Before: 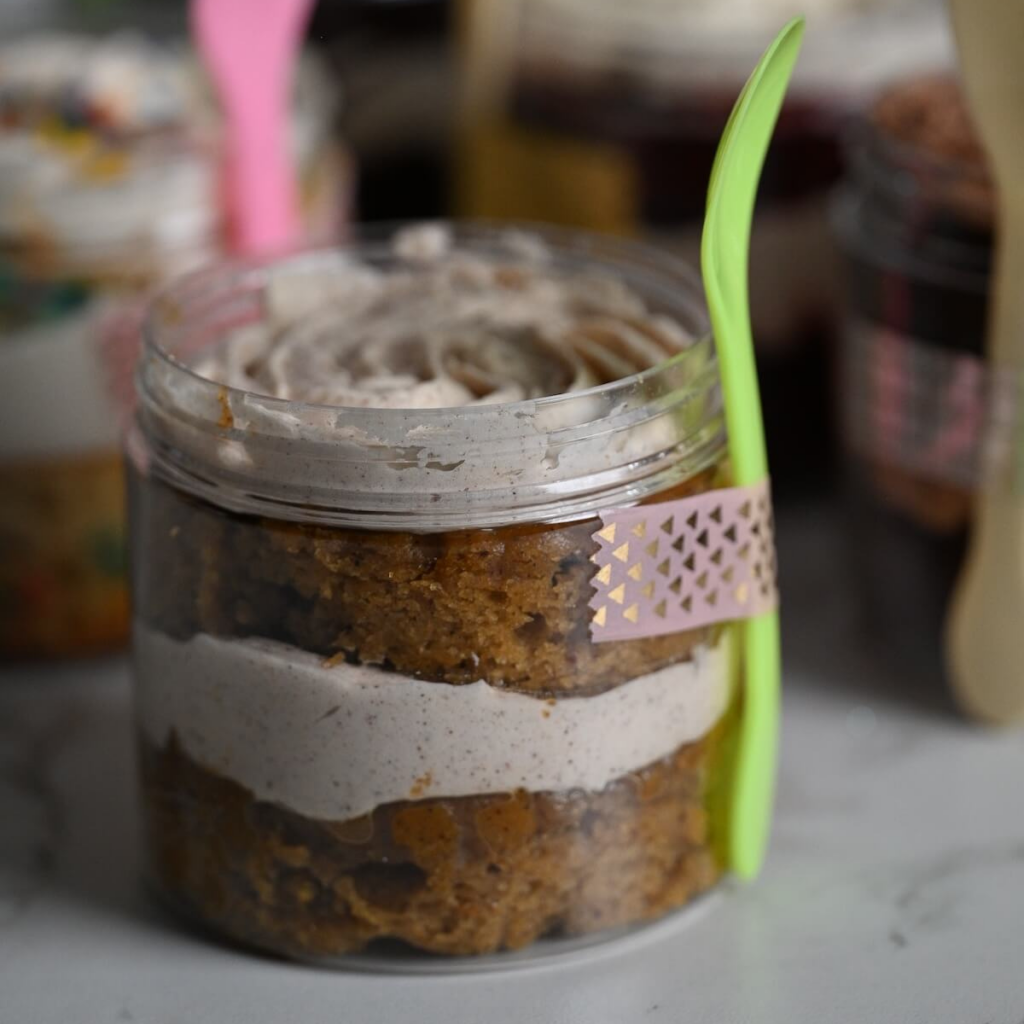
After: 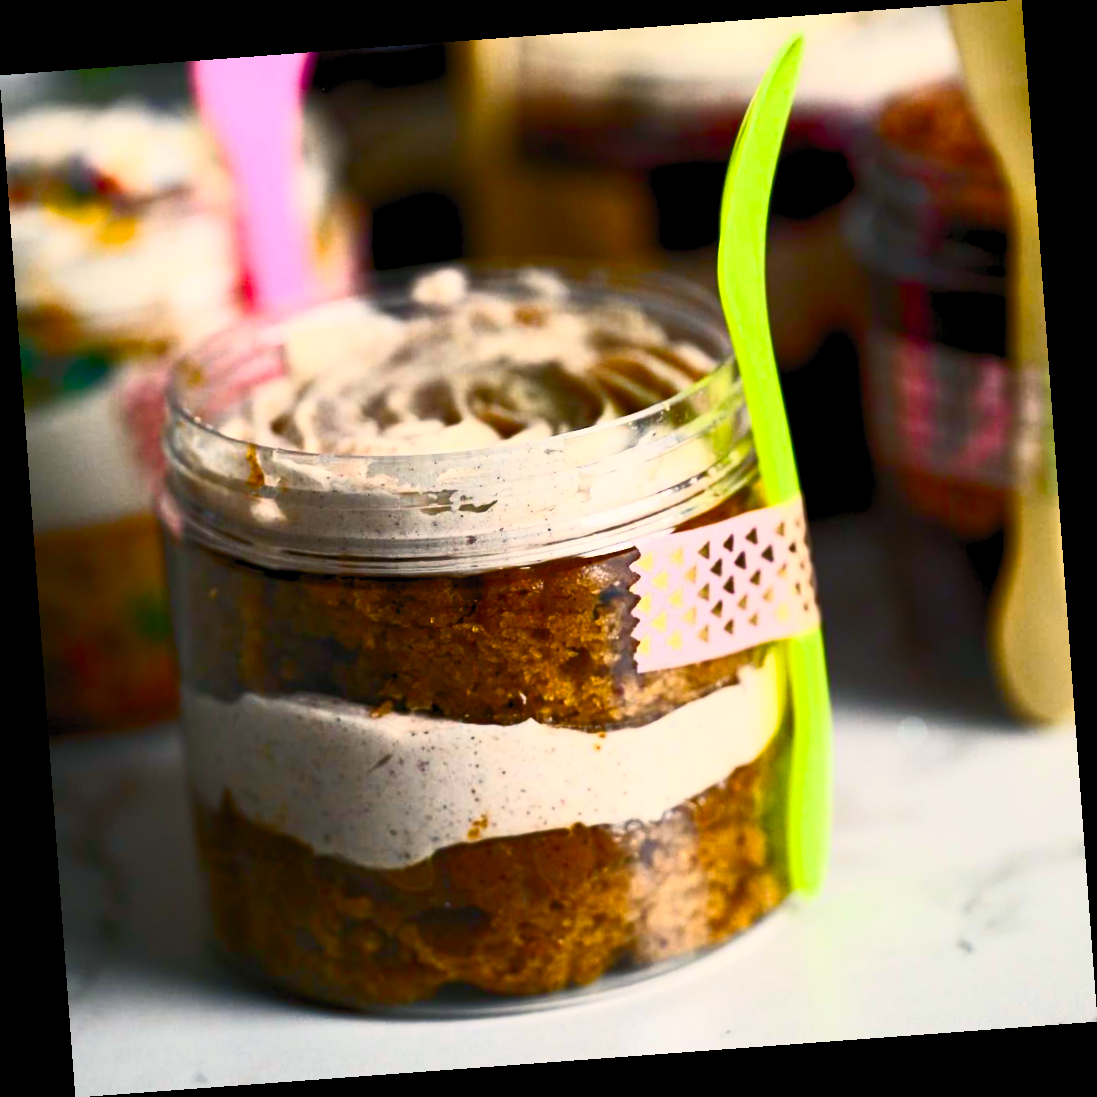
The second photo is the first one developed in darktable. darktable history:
contrast brightness saturation: contrast 0.83, brightness 0.59, saturation 0.59
color balance rgb: shadows lift › chroma 3%, shadows lift › hue 240.84°, highlights gain › chroma 3%, highlights gain › hue 73.2°, global offset › luminance -0.5%, perceptual saturation grading › global saturation 20%, perceptual saturation grading › highlights -25%, perceptual saturation grading › shadows 50%, global vibrance 25.26%
rotate and perspective: rotation -4.25°, automatic cropping off
